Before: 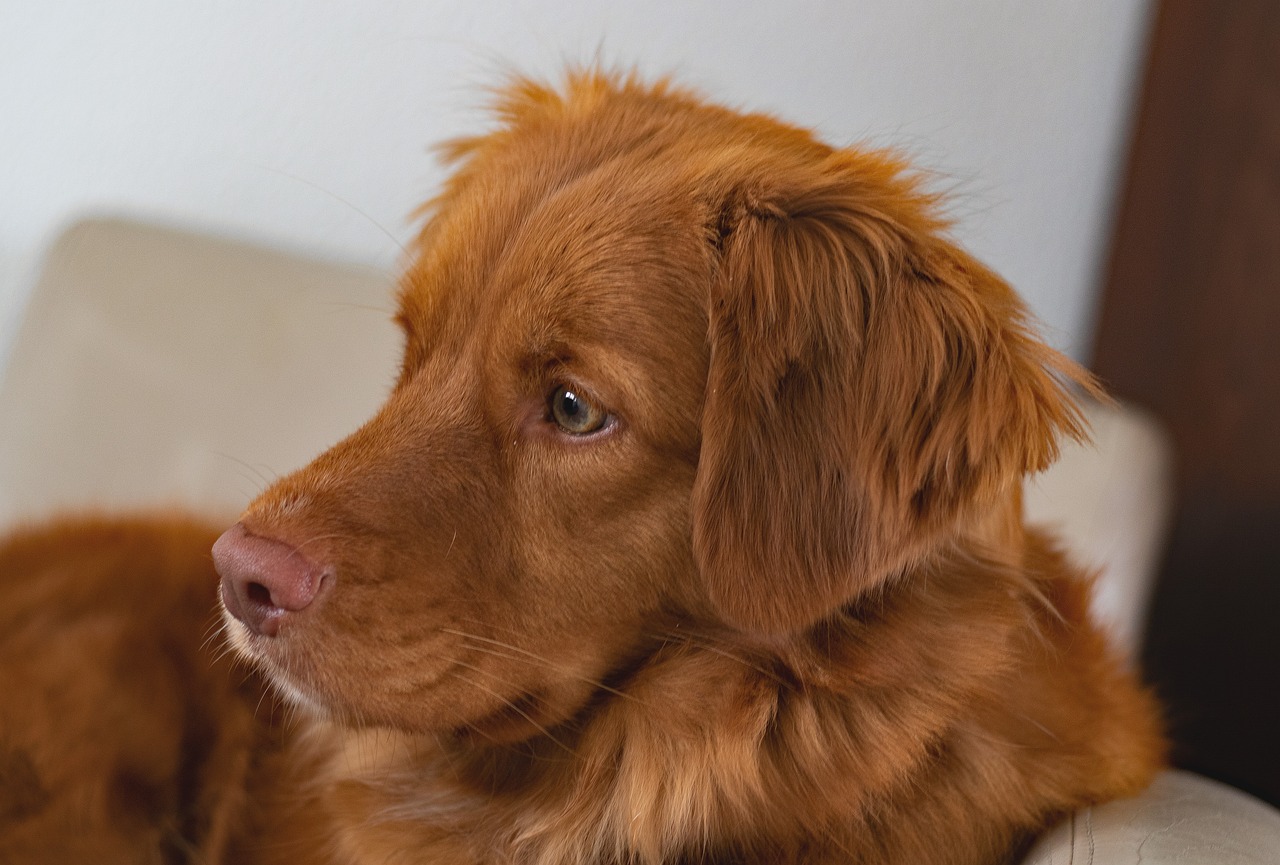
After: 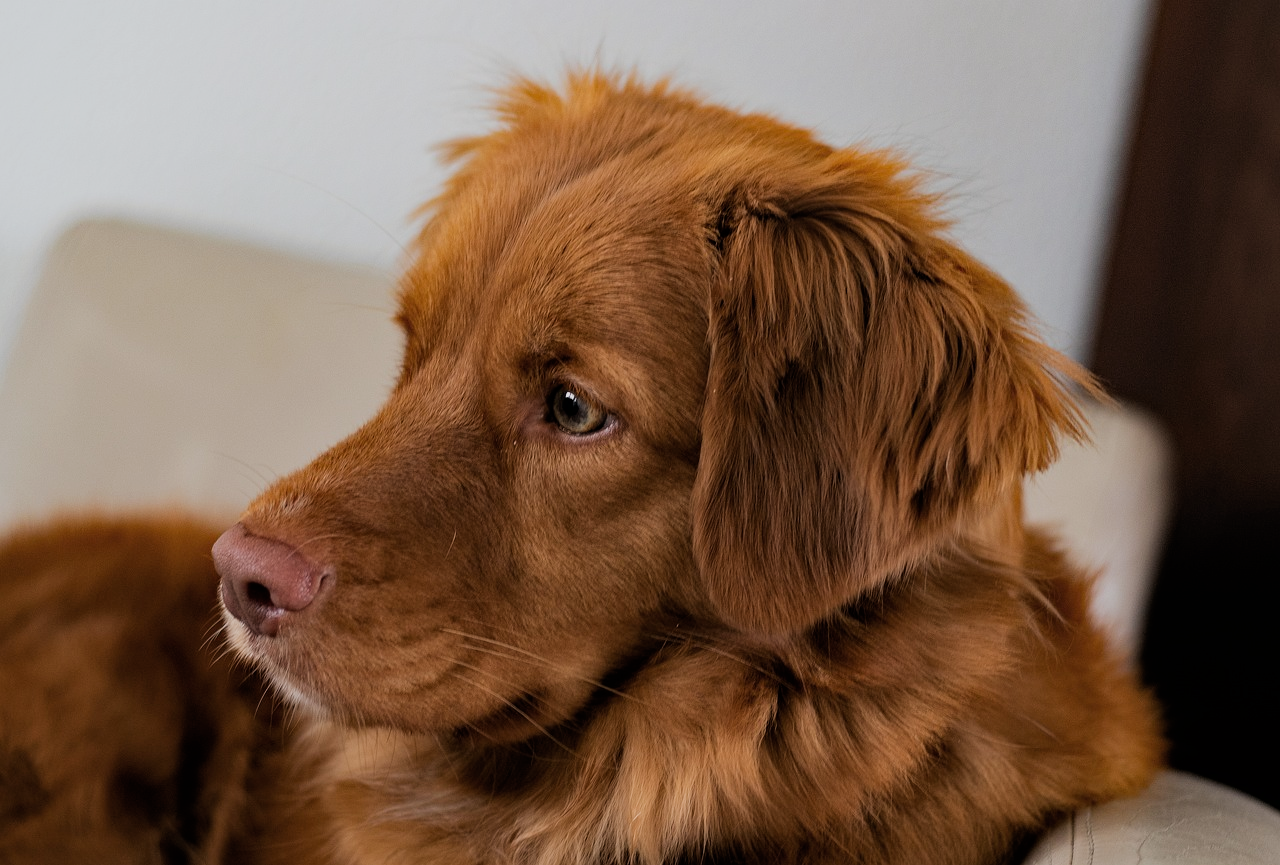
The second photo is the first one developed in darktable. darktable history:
filmic rgb: black relative exposure -5 EV, hardness 2.88, contrast 1.2, highlights saturation mix -30%
exposure: black level correction 0.002, compensate highlight preservation false
